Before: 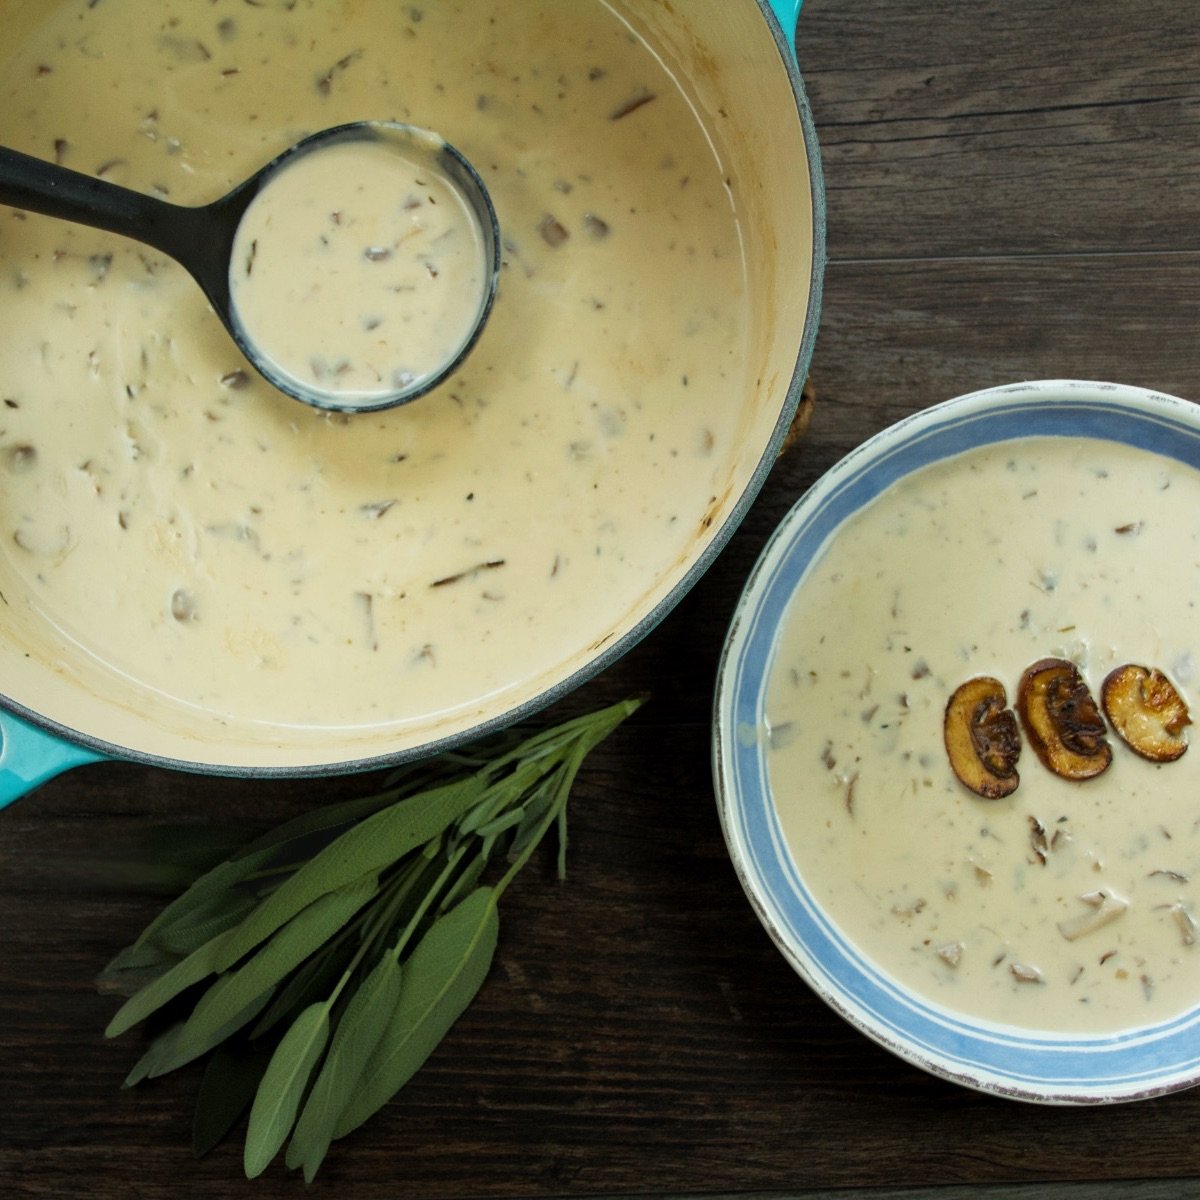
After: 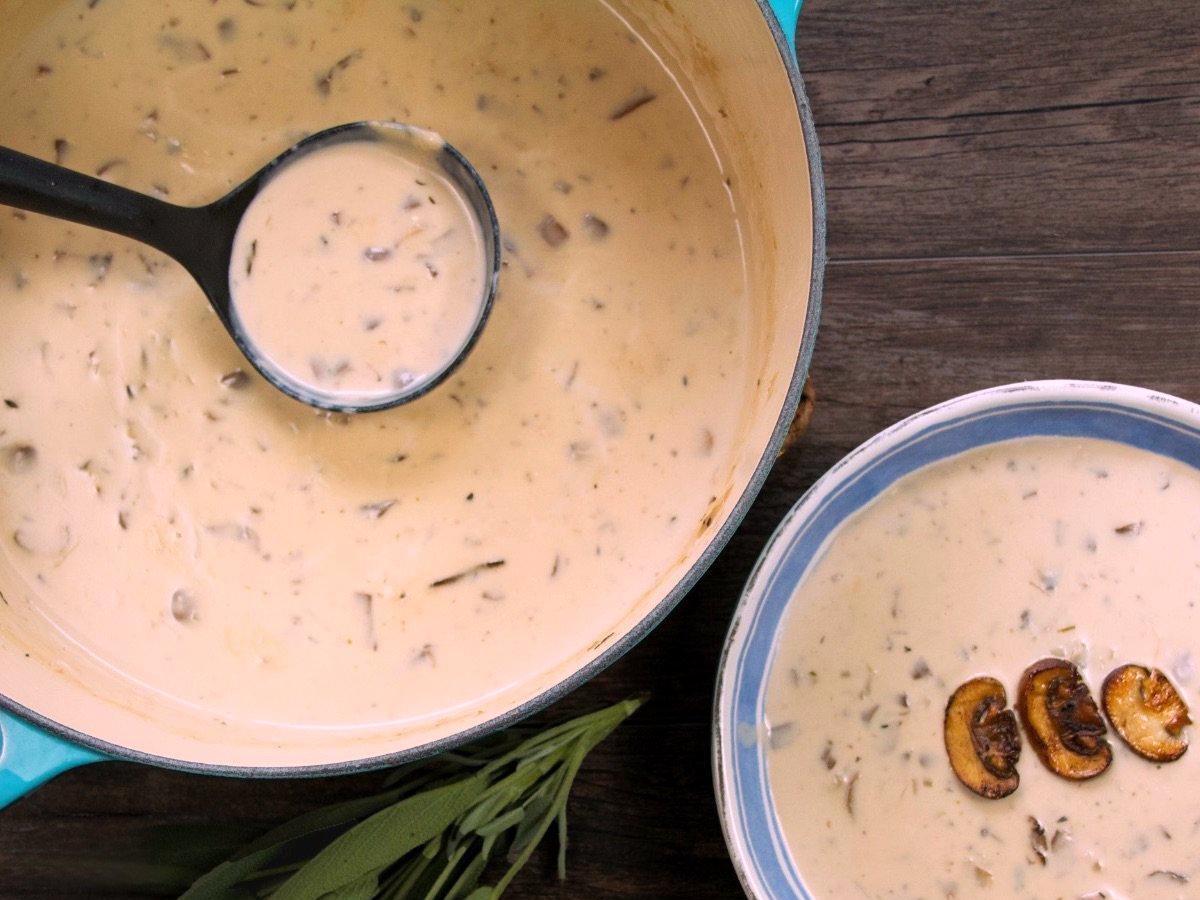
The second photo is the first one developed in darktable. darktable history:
crop: bottom 24.988%
white balance: red 1.188, blue 1.11
